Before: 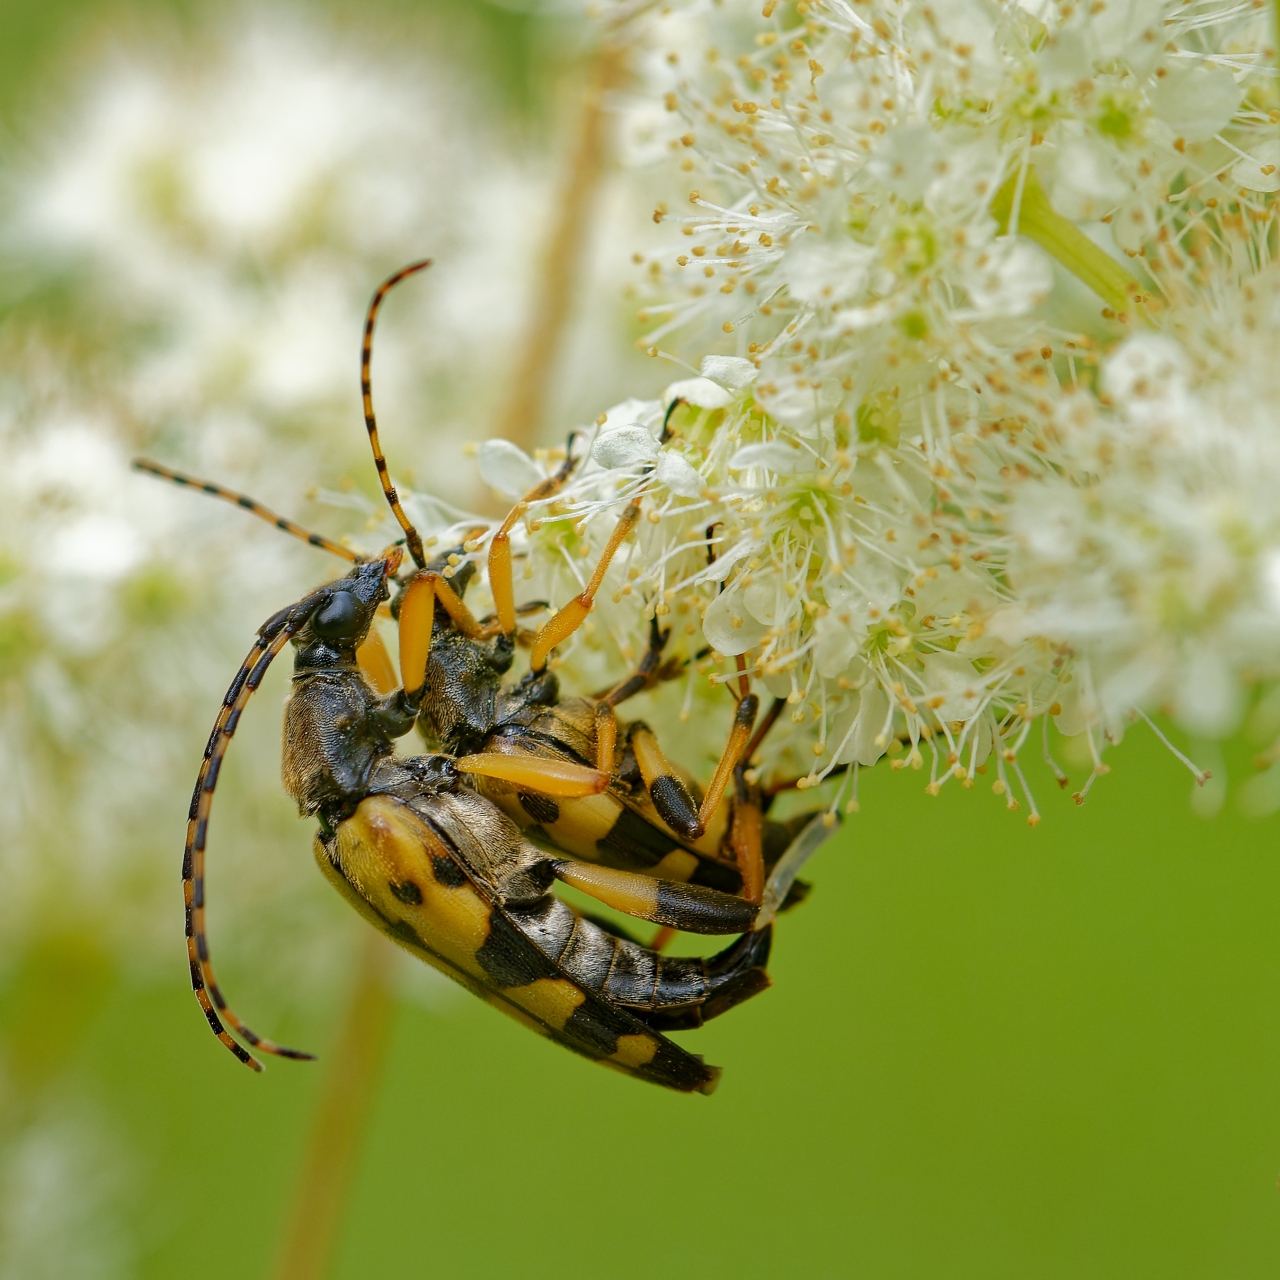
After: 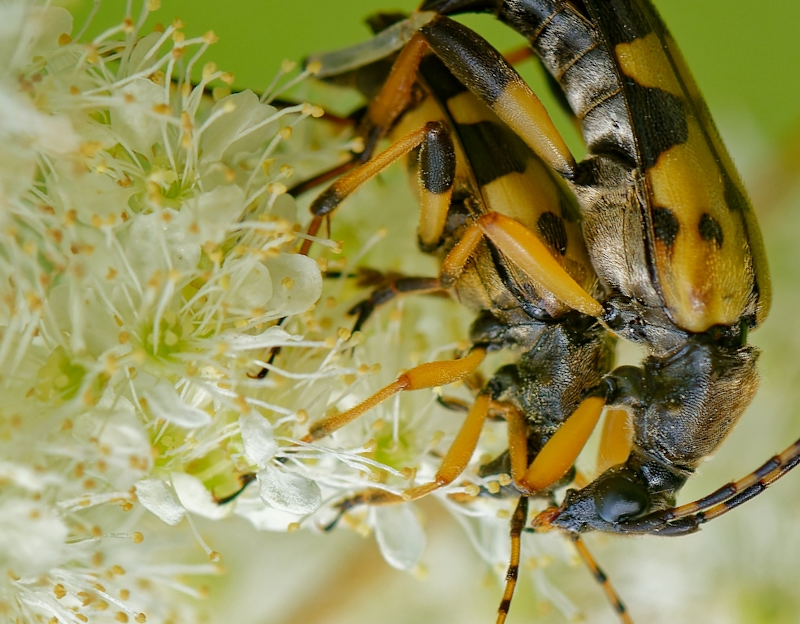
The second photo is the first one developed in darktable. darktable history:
crop and rotate: angle 147.79°, left 9.176%, top 15.622%, right 4.537%, bottom 17.103%
